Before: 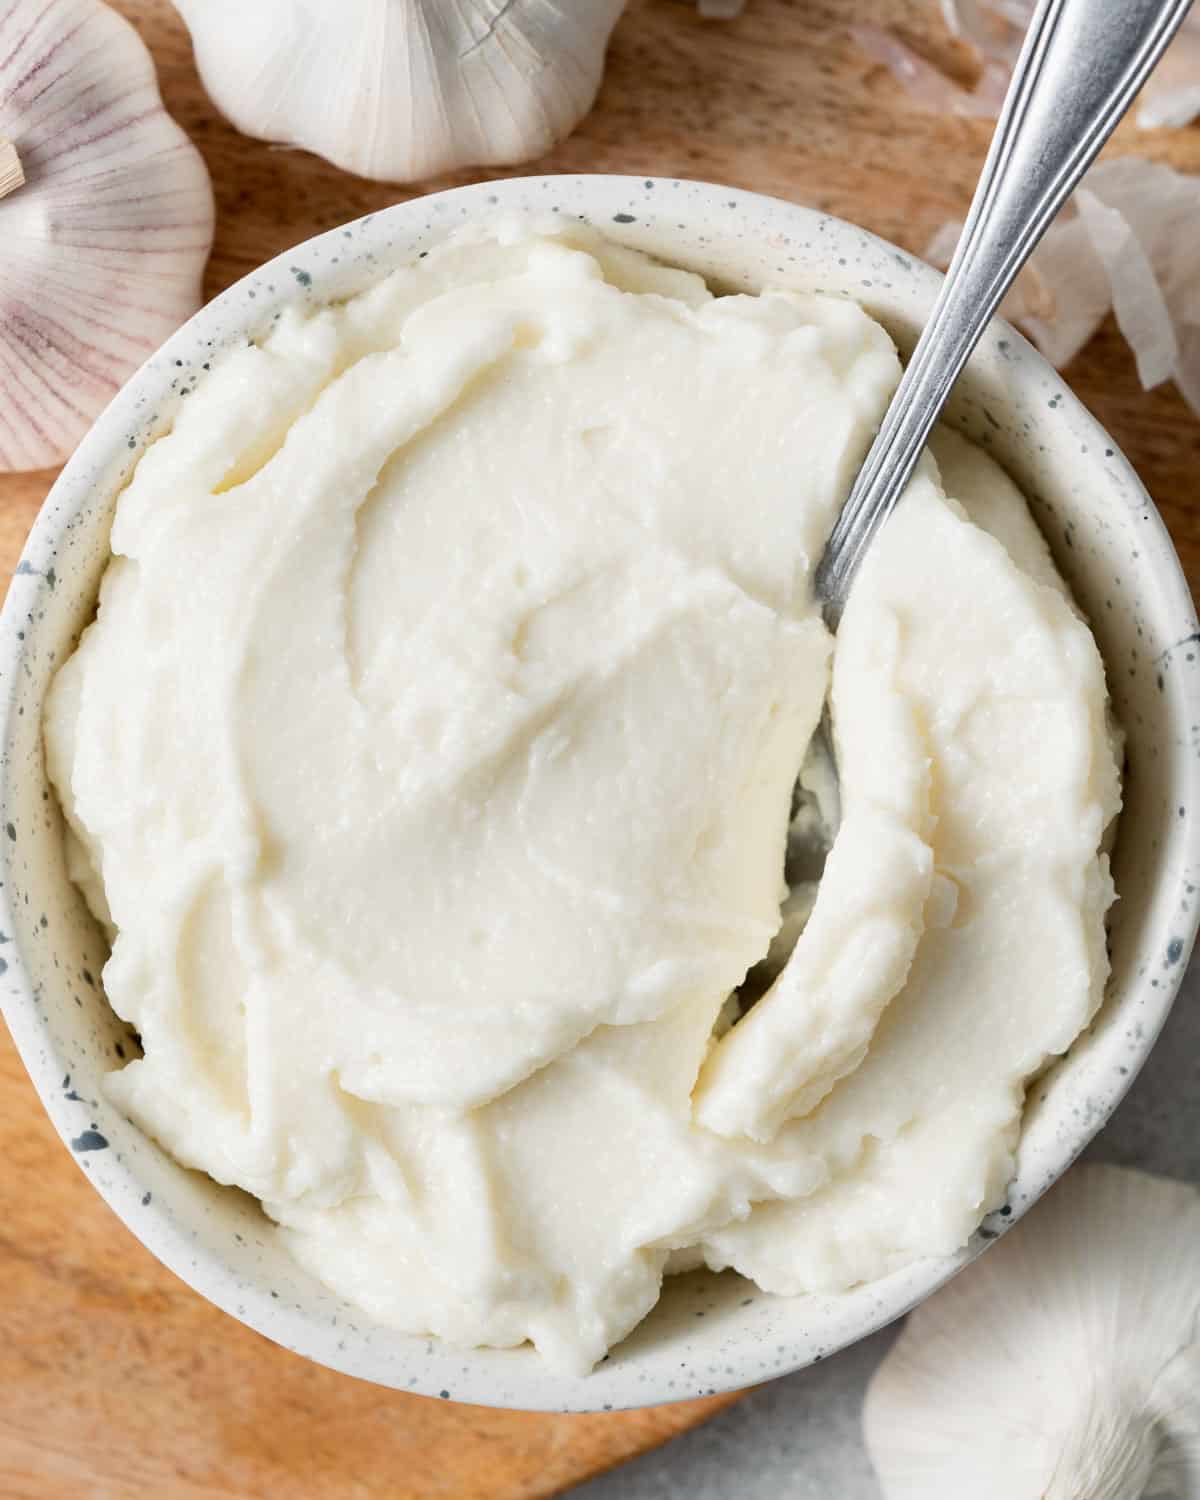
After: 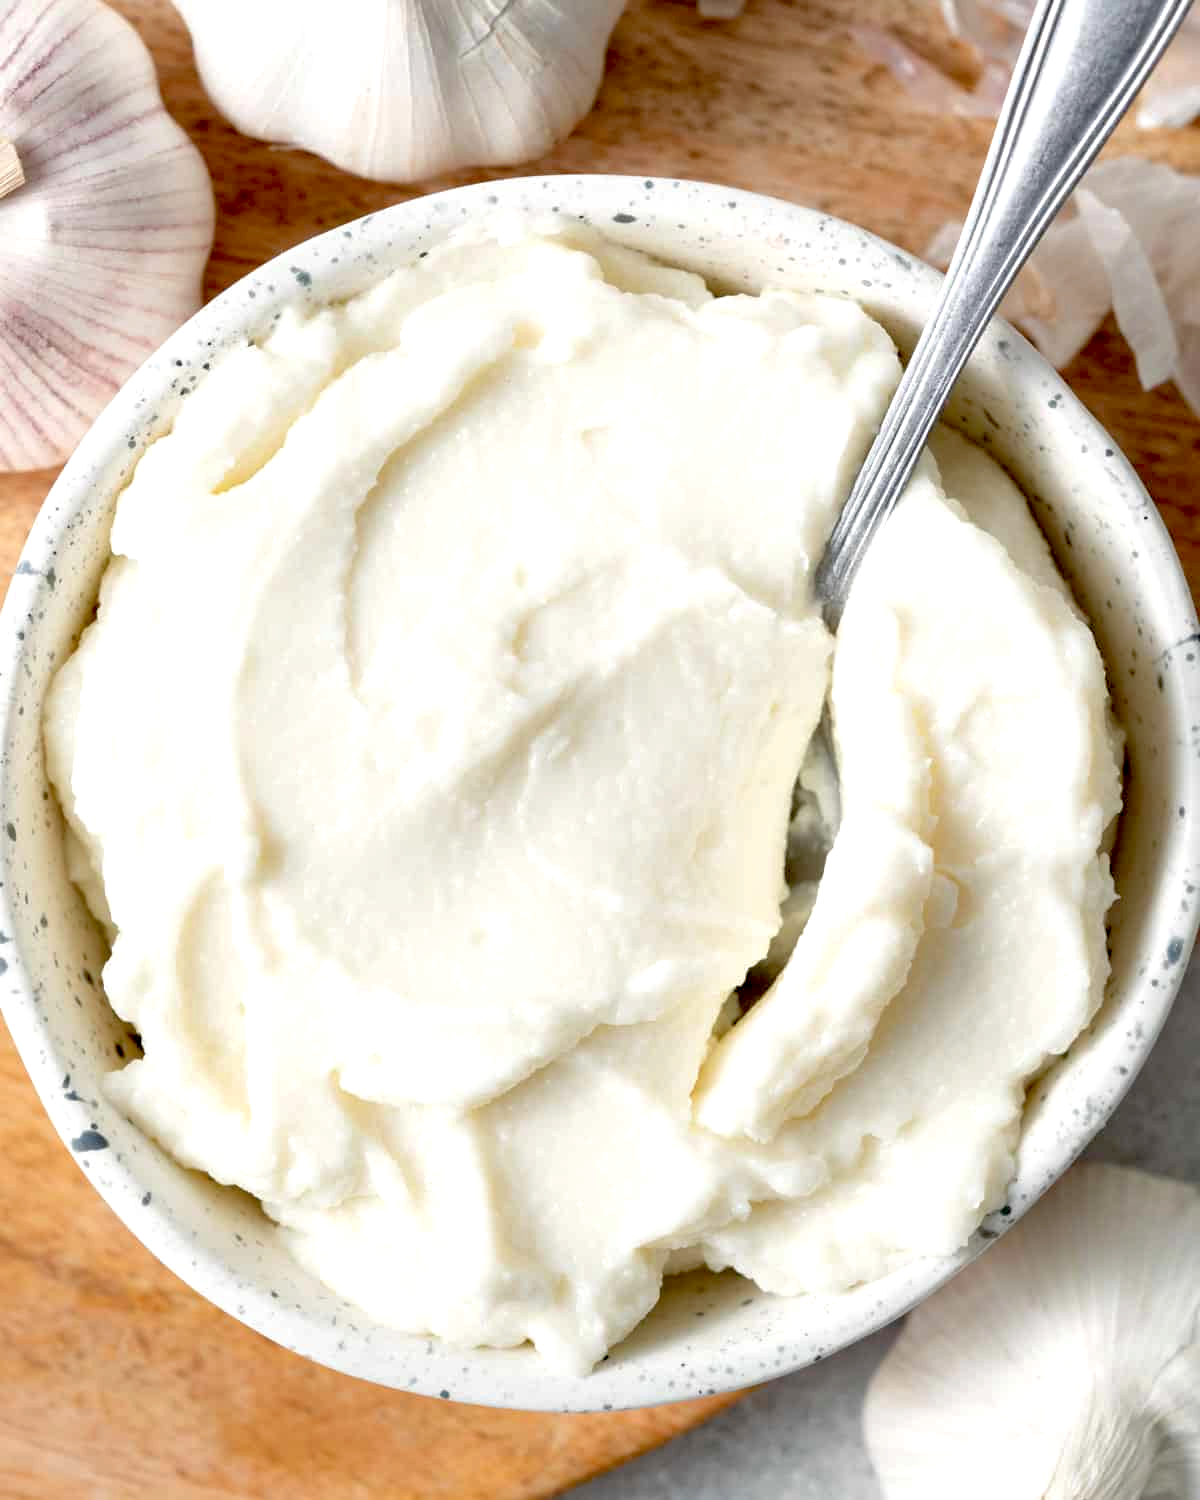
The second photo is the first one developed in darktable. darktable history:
tone equalizer: -8 EV 0.25 EV, -7 EV 0.417 EV, -6 EV 0.417 EV, -5 EV 0.25 EV, -3 EV -0.25 EV, -2 EV -0.417 EV, -1 EV -0.417 EV, +0 EV -0.25 EV, edges refinement/feathering 500, mask exposure compensation -1.57 EV, preserve details guided filter
exposure: black level correction 0.012, exposure 0.7 EV, compensate exposure bias true, compensate highlight preservation false
